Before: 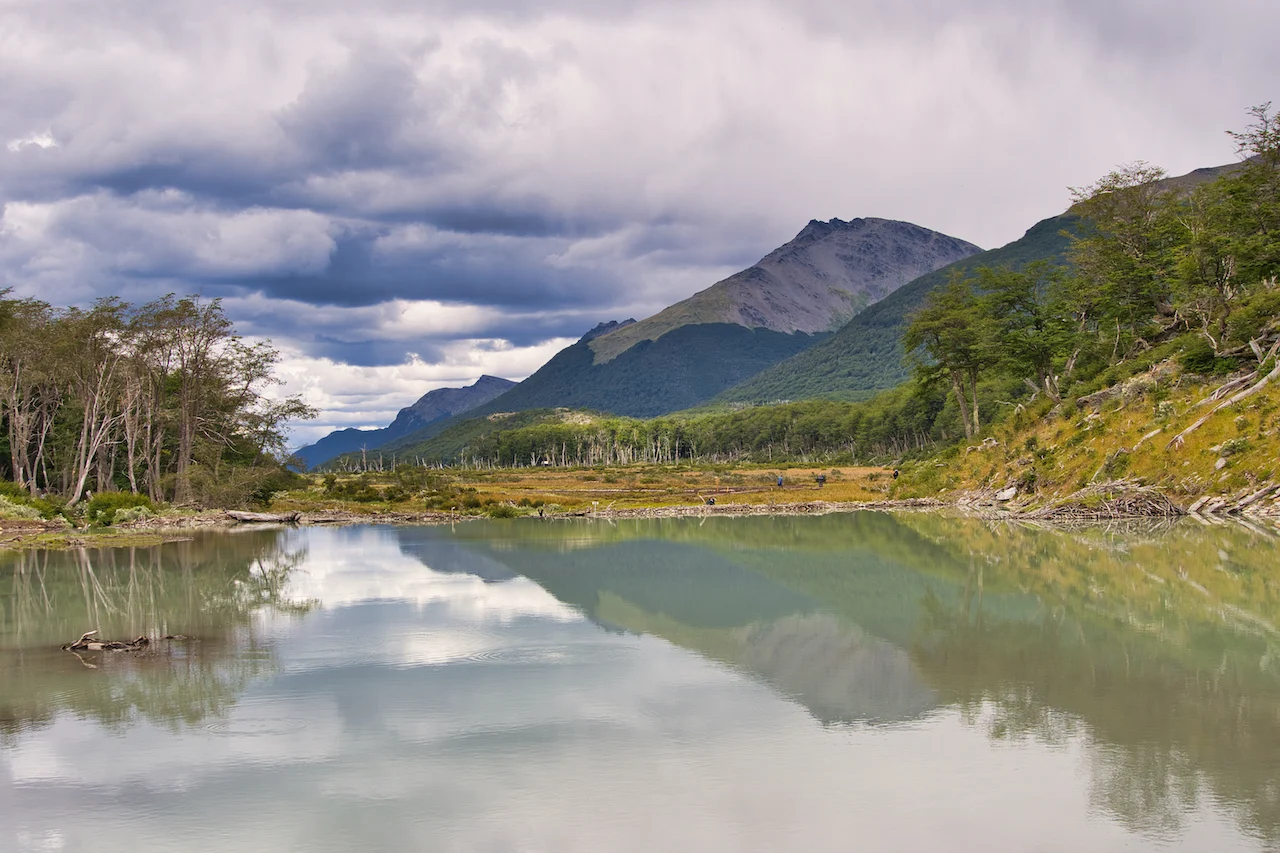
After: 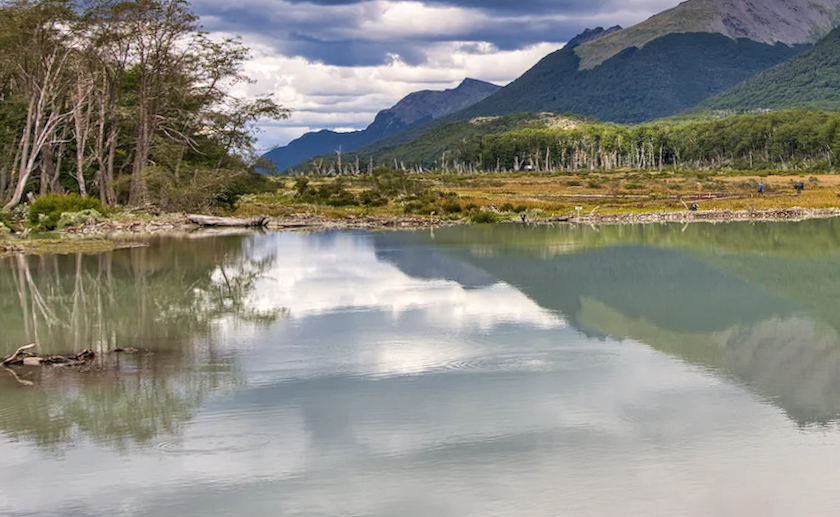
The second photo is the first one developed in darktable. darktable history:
rotate and perspective: rotation -0.013°, lens shift (vertical) -0.027, lens shift (horizontal) 0.178, crop left 0.016, crop right 0.989, crop top 0.082, crop bottom 0.918
local contrast: on, module defaults
crop and rotate: angle -0.82°, left 3.85%, top 31.828%, right 27.992%
